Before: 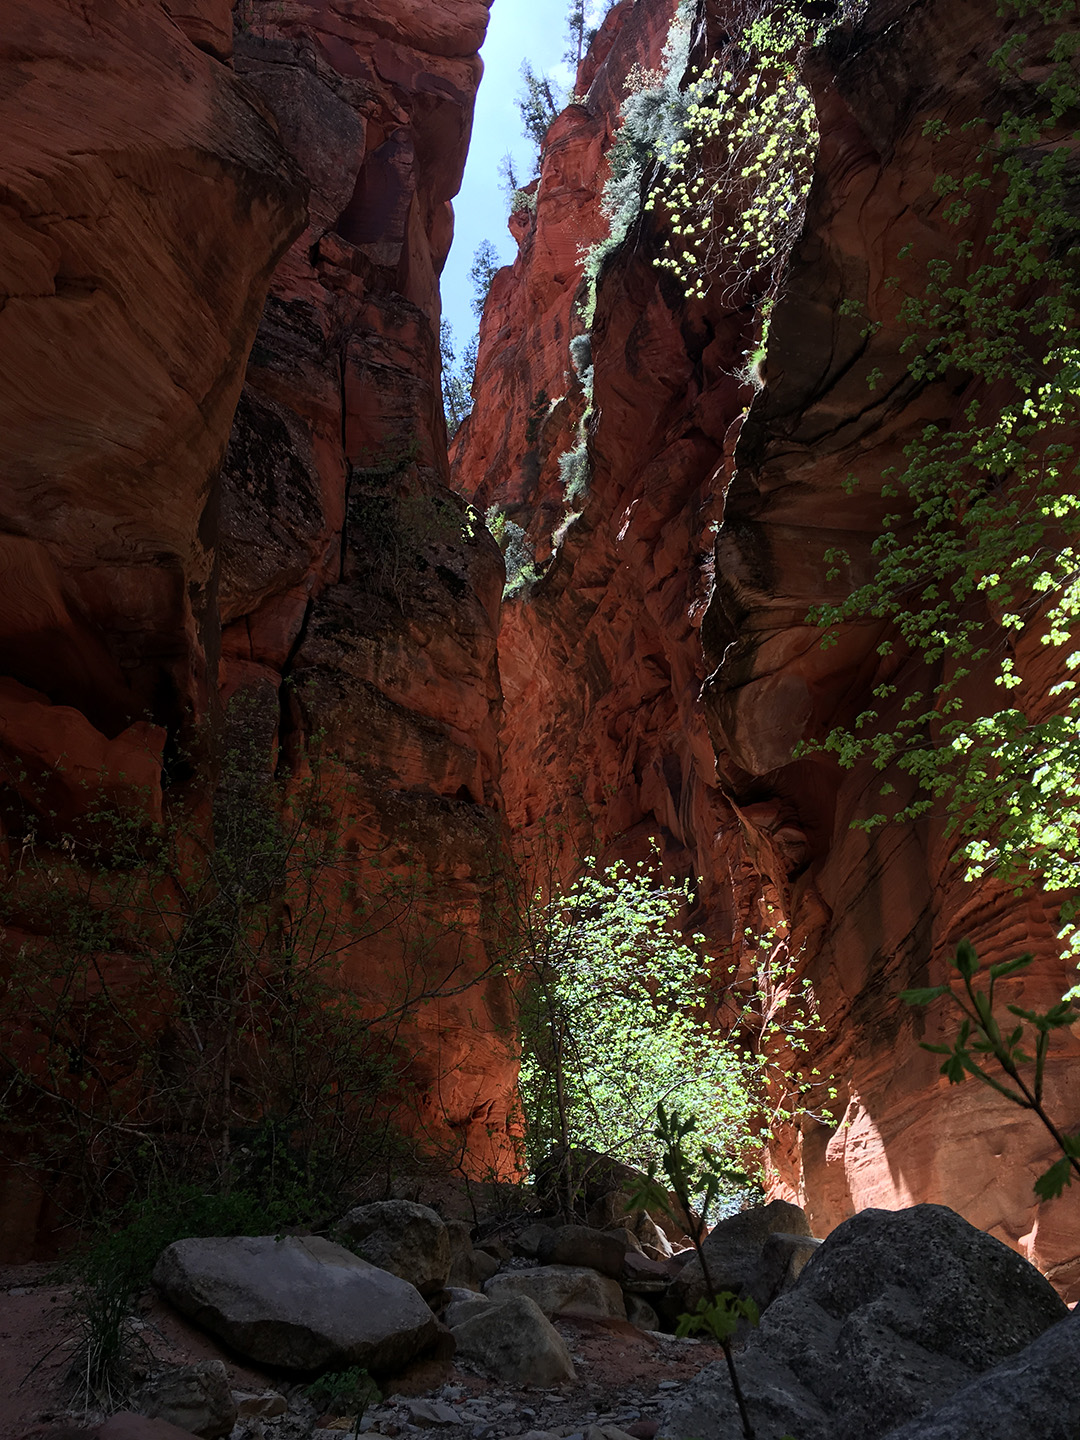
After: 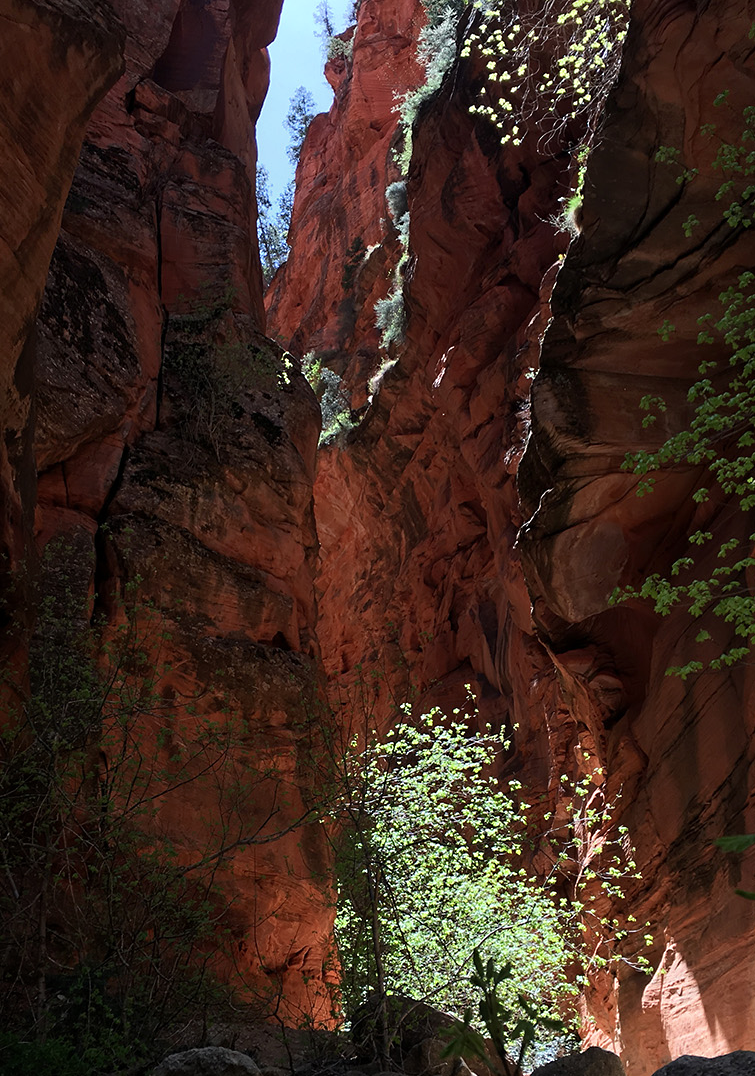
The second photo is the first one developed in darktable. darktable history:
sharpen: radius 5.325, amount 0.312, threshold 26.433
tone equalizer: -8 EV -1.84 EV, -7 EV -1.16 EV, -6 EV -1.62 EV, smoothing diameter 25%, edges refinement/feathering 10, preserve details guided filter
crop and rotate: left 17.046%, top 10.659%, right 12.989%, bottom 14.553%
